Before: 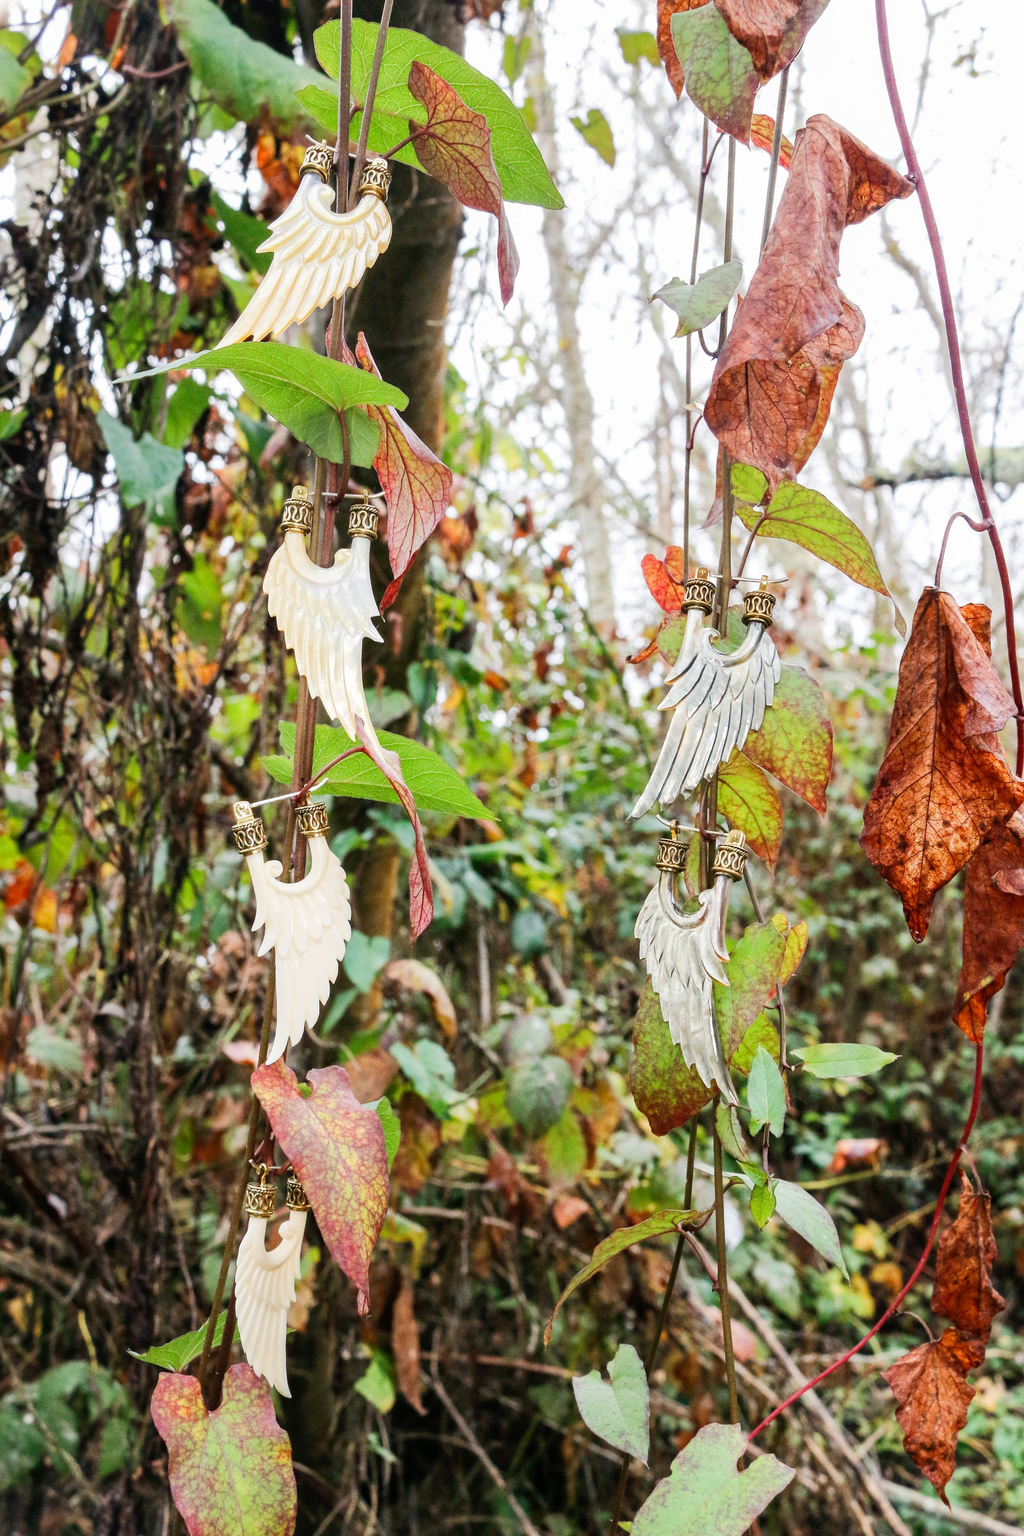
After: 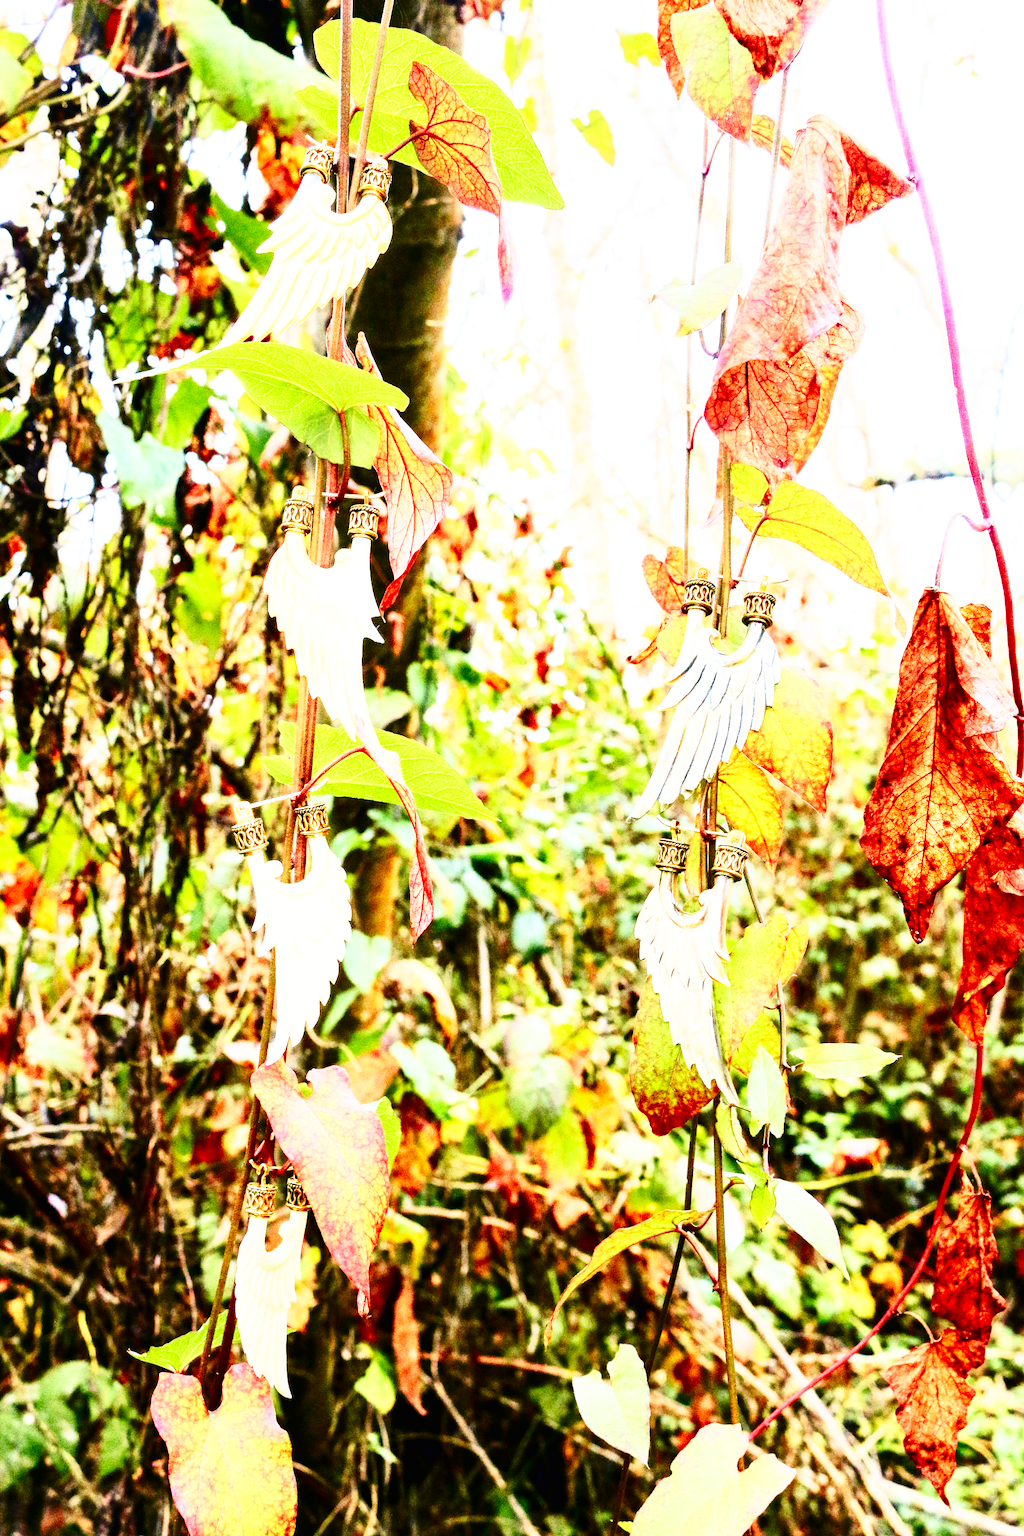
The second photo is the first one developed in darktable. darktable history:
tone curve: curves: ch0 [(0, 0) (0.074, 0.04) (0.157, 0.1) (0.472, 0.515) (0.635, 0.731) (0.768, 0.878) (0.899, 0.969) (1, 1)]; ch1 [(0, 0) (0.08, 0.08) (0.3, 0.3) (0.5, 0.5) (0.539, 0.558) (0.586, 0.658) (0.69, 0.787) (0.92, 0.92) (1, 1)]; ch2 [(0, 0) (0.08, 0.08) (0.3, 0.3) (0.5, 0.5) (0.543, 0.597) (0.597, 0.679) (0.92, 0.92) (1, 1)], color space Lab, independent channels, preserve colors none
base curve: curves: ch0 [(0, 0.003) (0.001, 0.002) (0.006, 0.004) (0.02, 0.022) (0.048, 0.086) (0.094, 0.234) (0.162, 0.431) (0.258, 0.629) (0.385, 0.8) (0.548, 0.918) (0.751, 0.988) (1, 1)], preserve colors none
